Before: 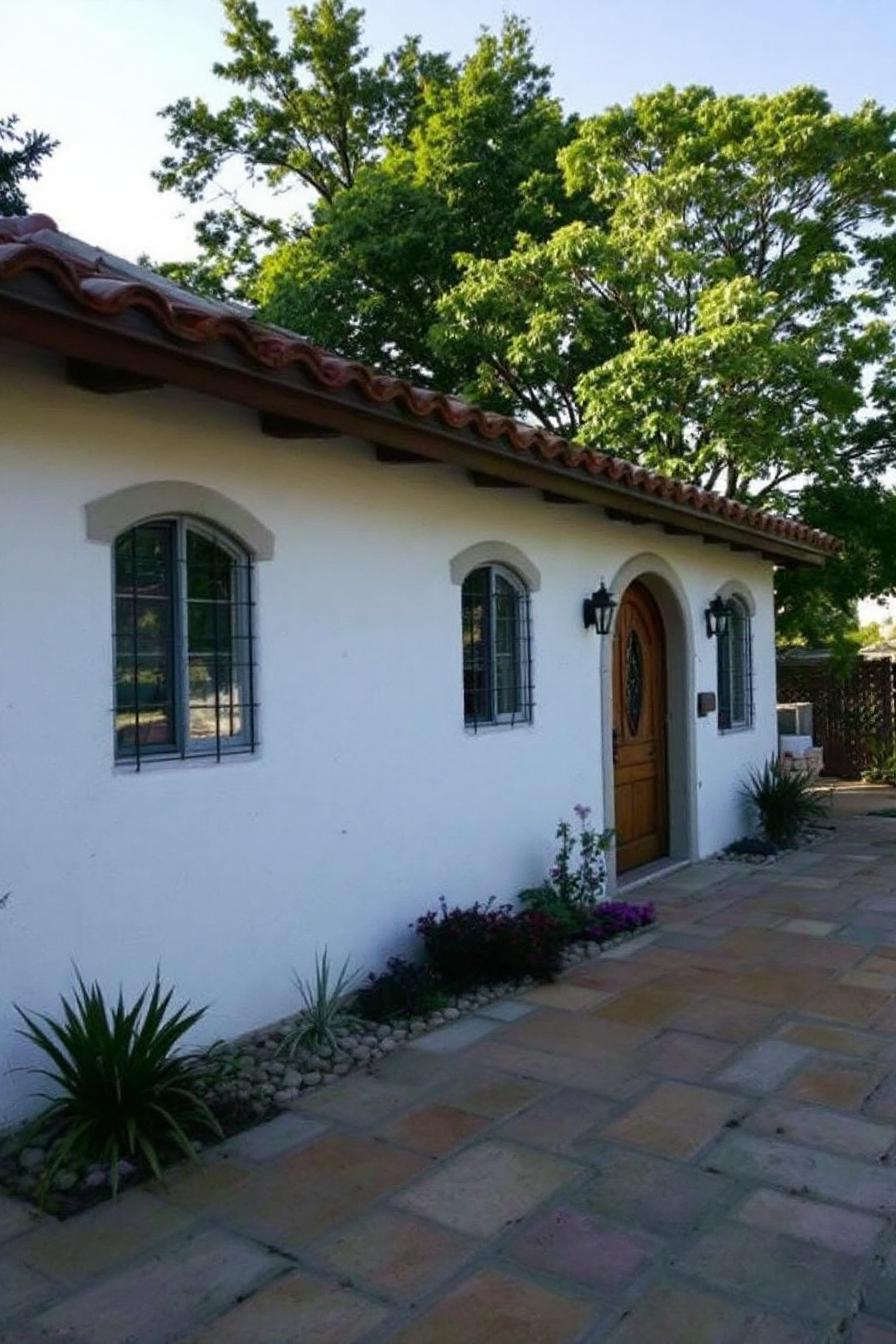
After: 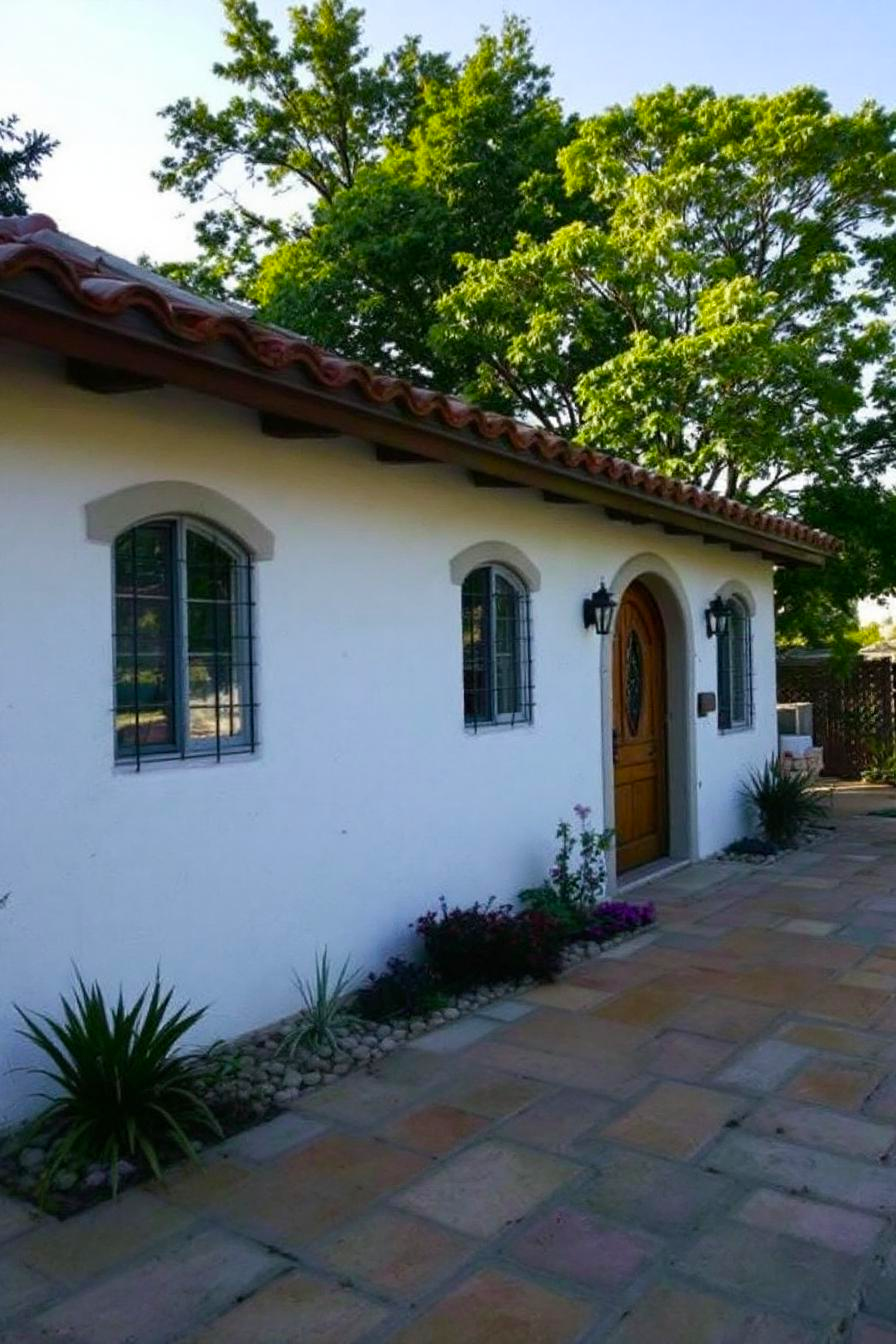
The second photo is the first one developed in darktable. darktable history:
color balance rgb: perceptual saturation grading › global saturation 25.105%
